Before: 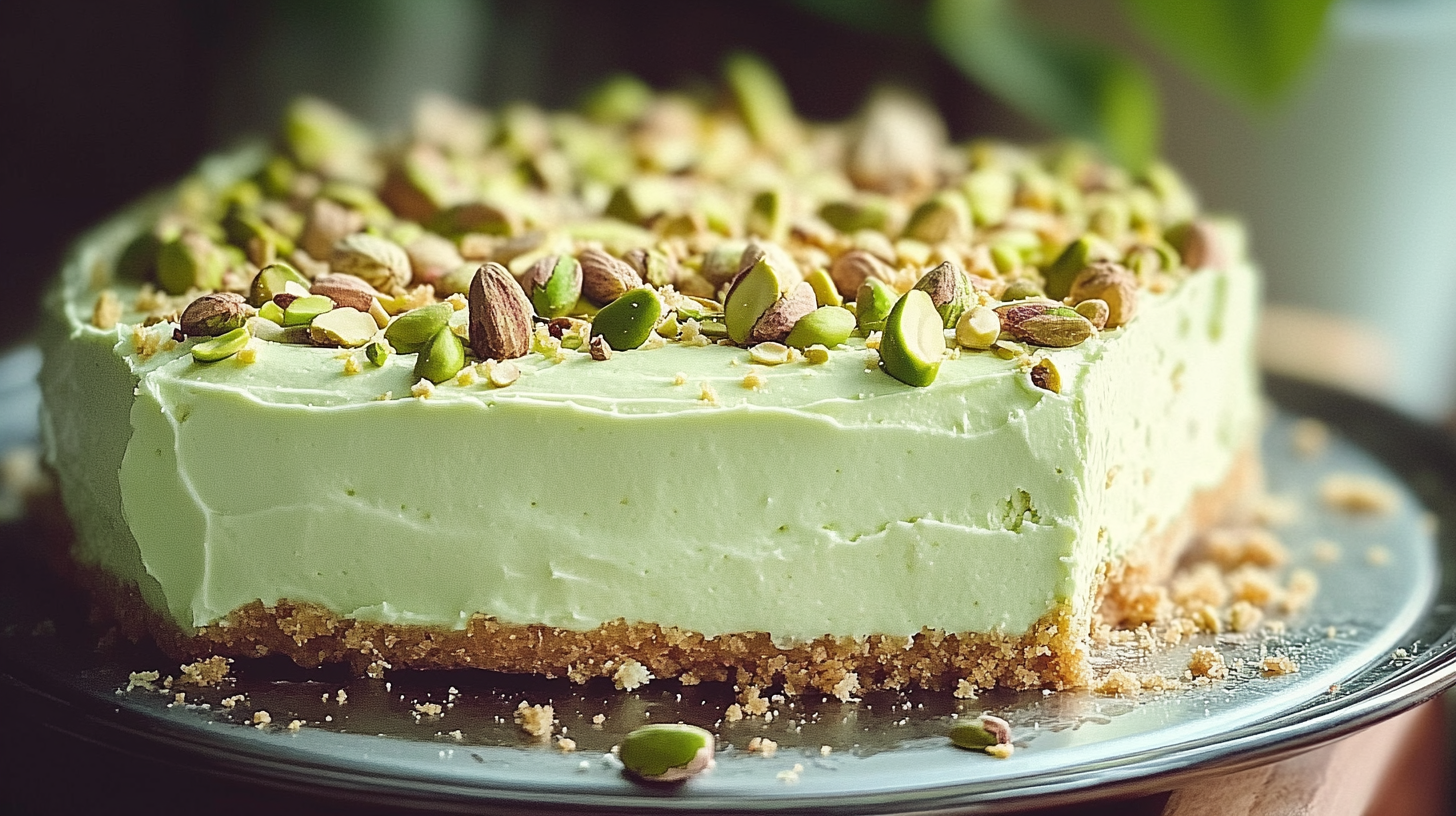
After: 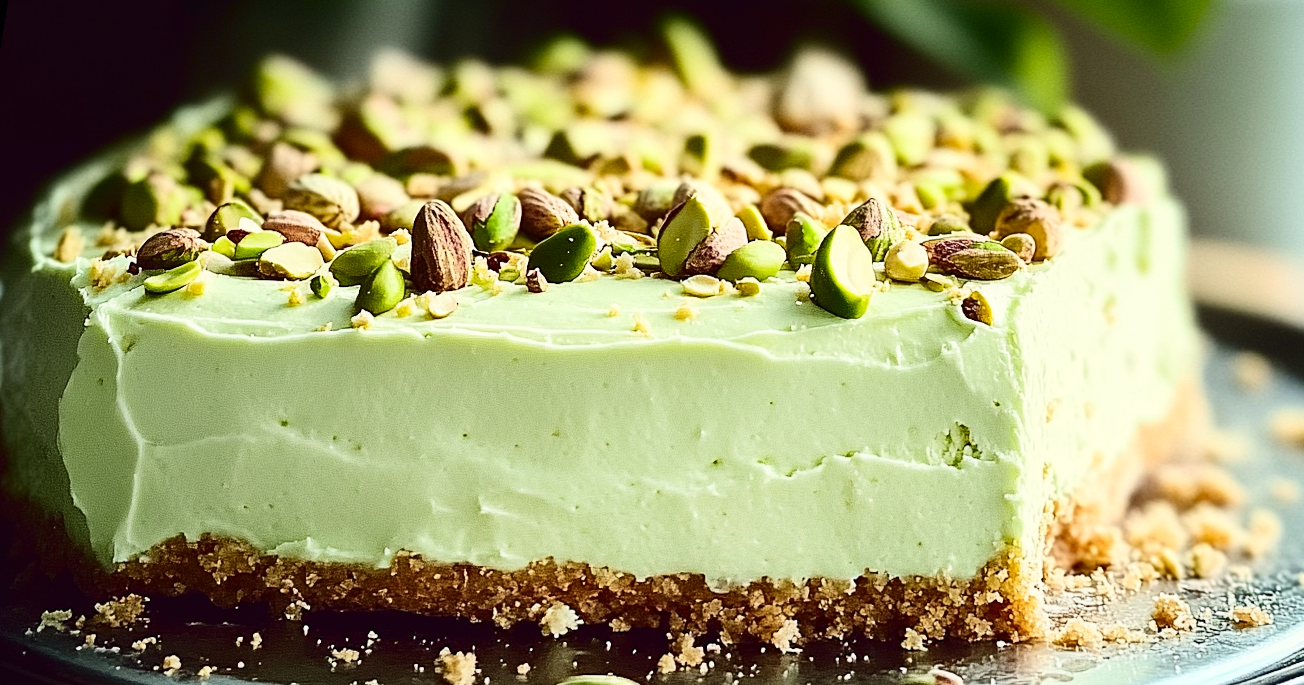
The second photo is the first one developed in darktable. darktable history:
contrast brightness saturation: contrast 0.32, brightness -0.08, saturation 0.17
rotate and perspective: rotation 0.128°, lens shift (vertical) -0.181, lens shift (horizontal) -0.044, shear 0.001, automatic cropping off
crop and rotate: left 7.196%, top 4.574%, right 10.605%, bottom 13.178%
